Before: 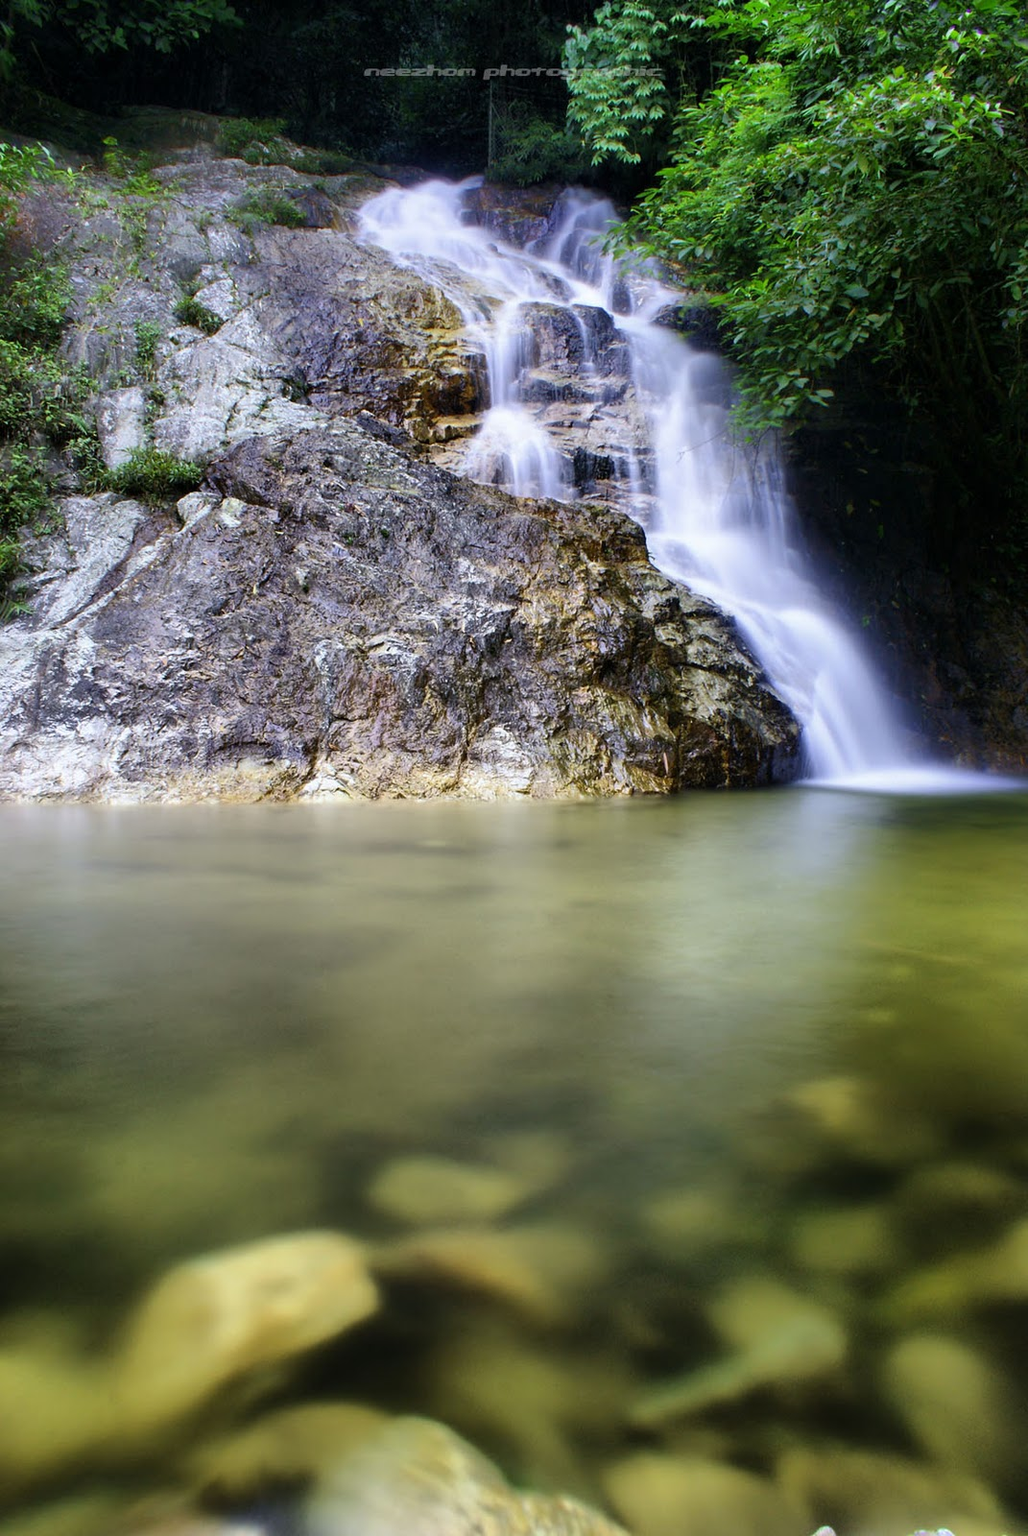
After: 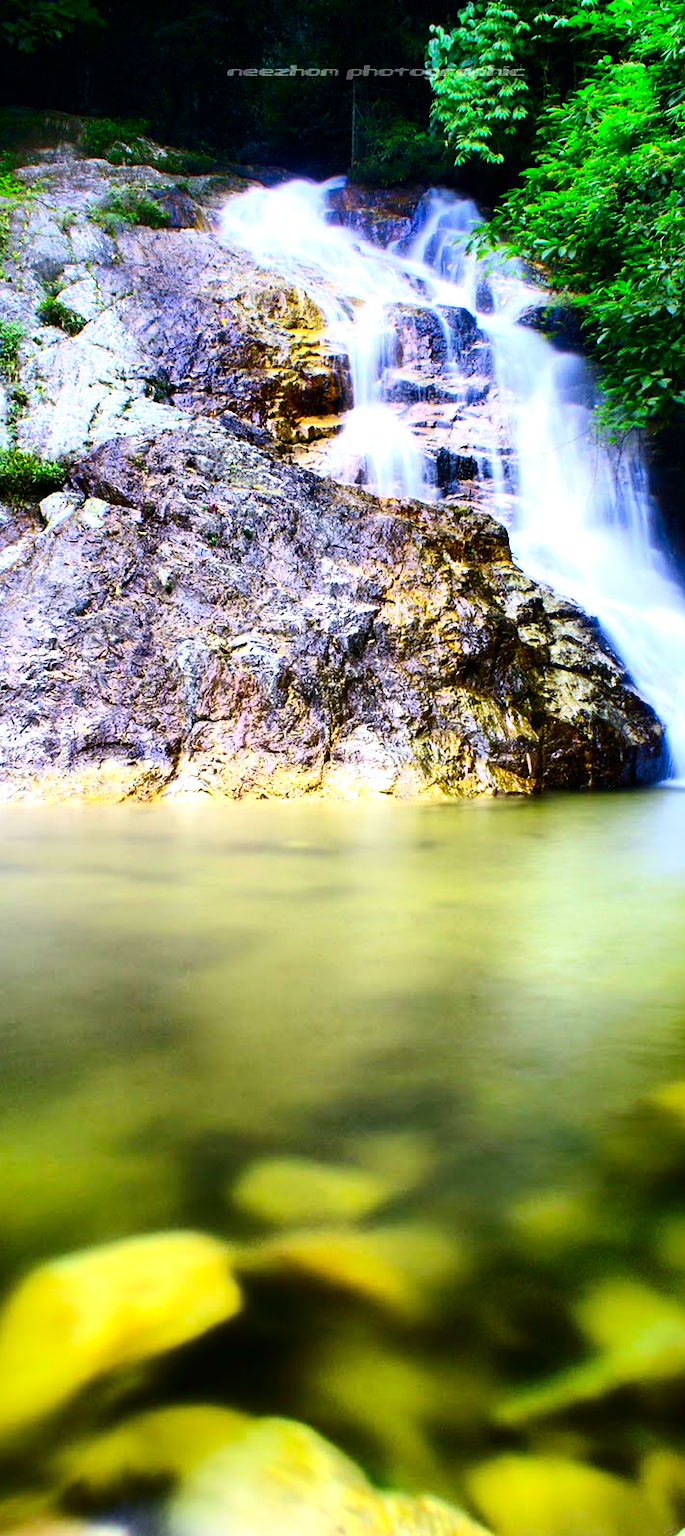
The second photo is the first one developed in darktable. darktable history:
crop and rotate: left 13.392%, right 19.892%
contrast brightness saturation: contrast 0.259, brightness 0.02, saturation 0.869
tone equalizer: -8 EV -0.732 EV, -7 EV -0.682 EV, -6 EV -0.608 EV, -5 EV -0.402 EV, -3 EV 0.369 EV, -2 EV 0.6 EV, -1 EV 0.687 EV, +0 EV 0.779 EV
